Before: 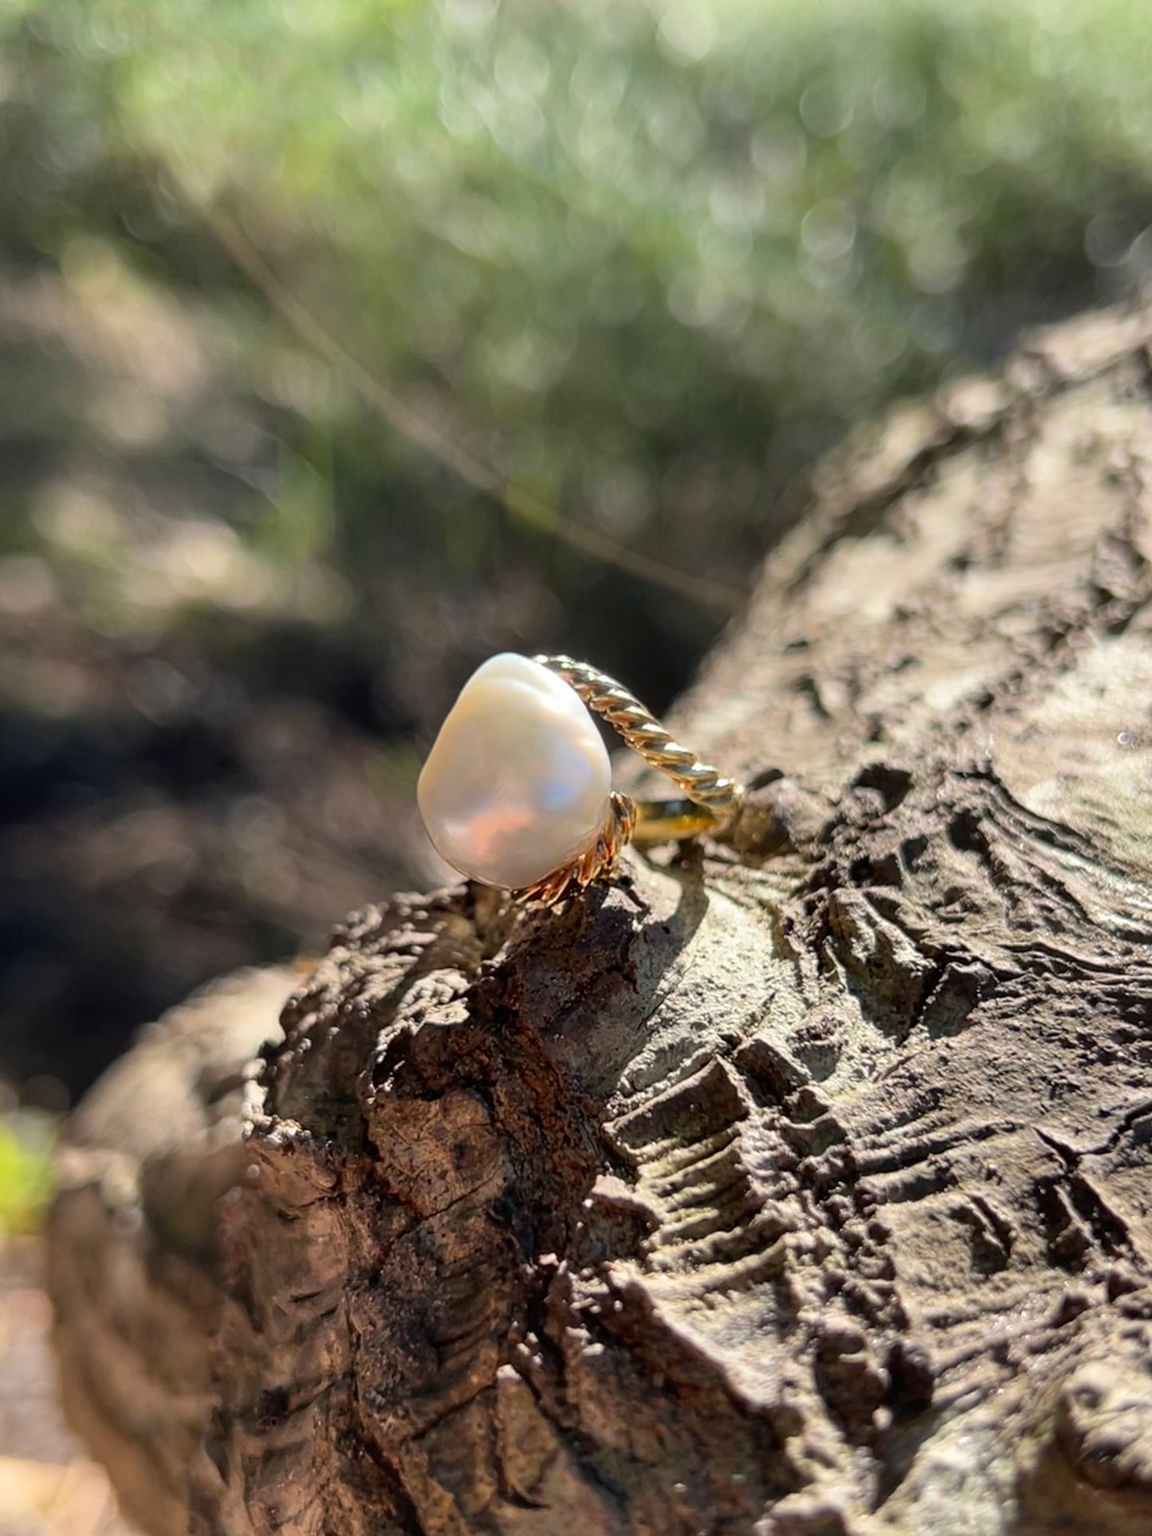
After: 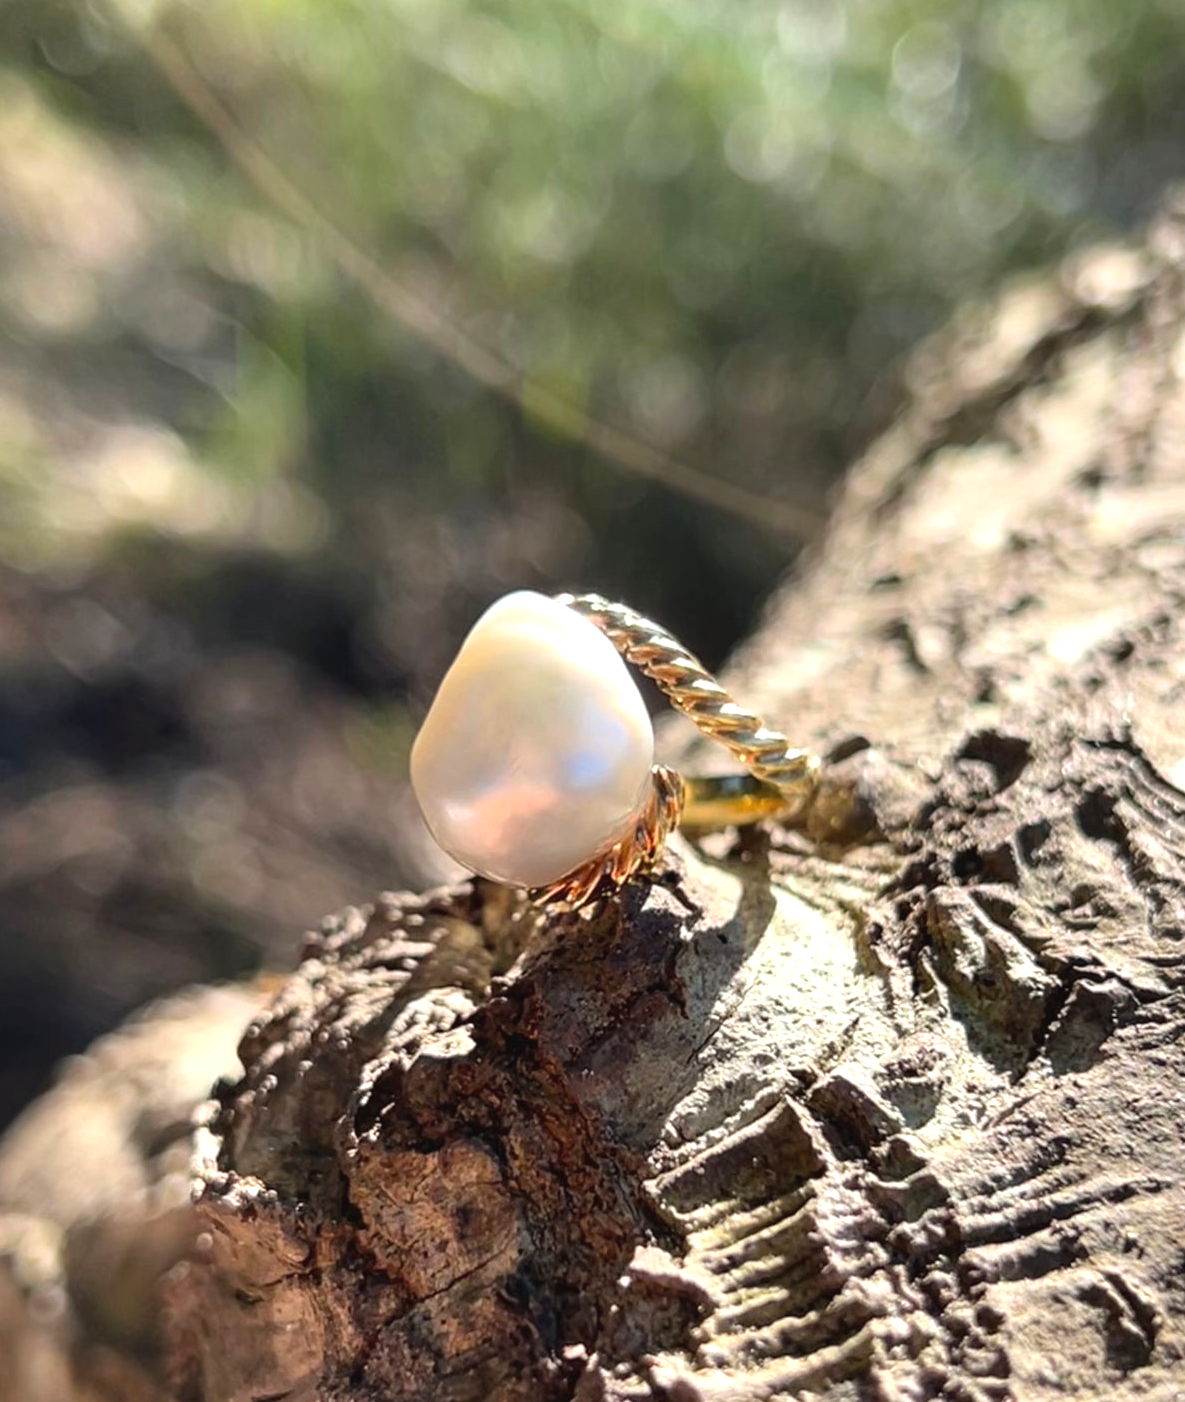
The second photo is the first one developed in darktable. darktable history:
crop: left 7.856%, top 11.836%, right 10.12%, bottom 15.387%
exposure: black level correction -0.002, exposure 0.54 EV, compensate highlight preservation false
